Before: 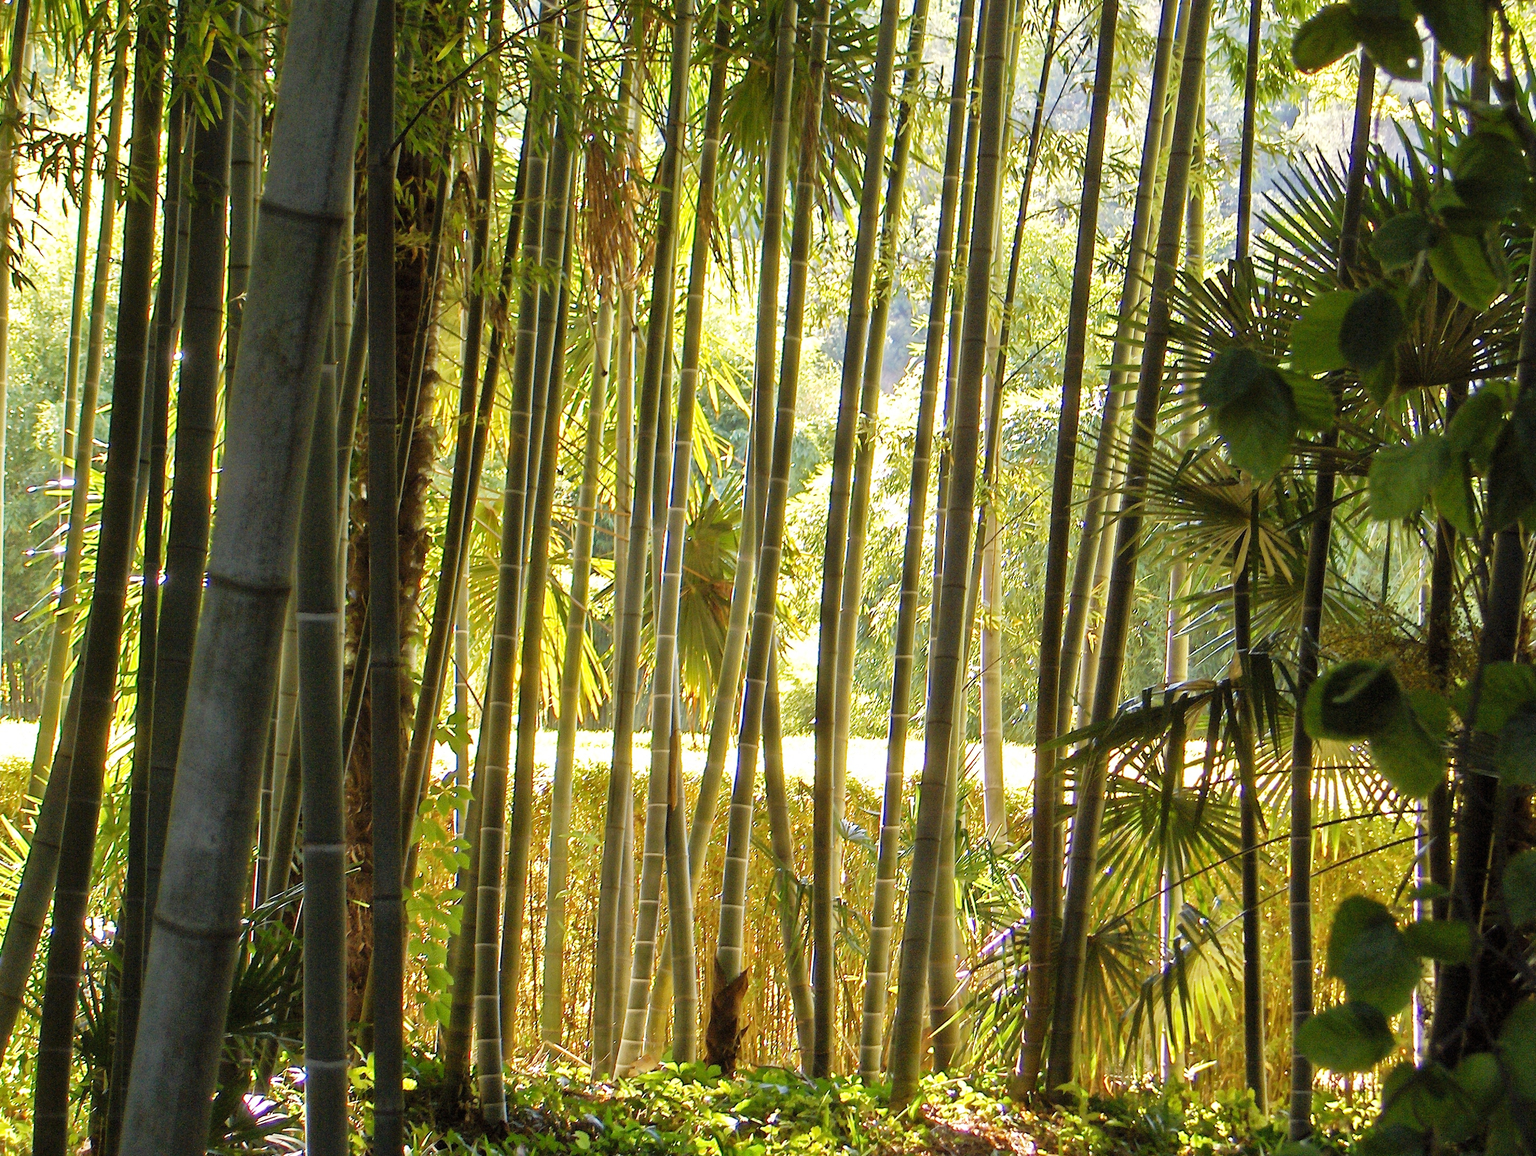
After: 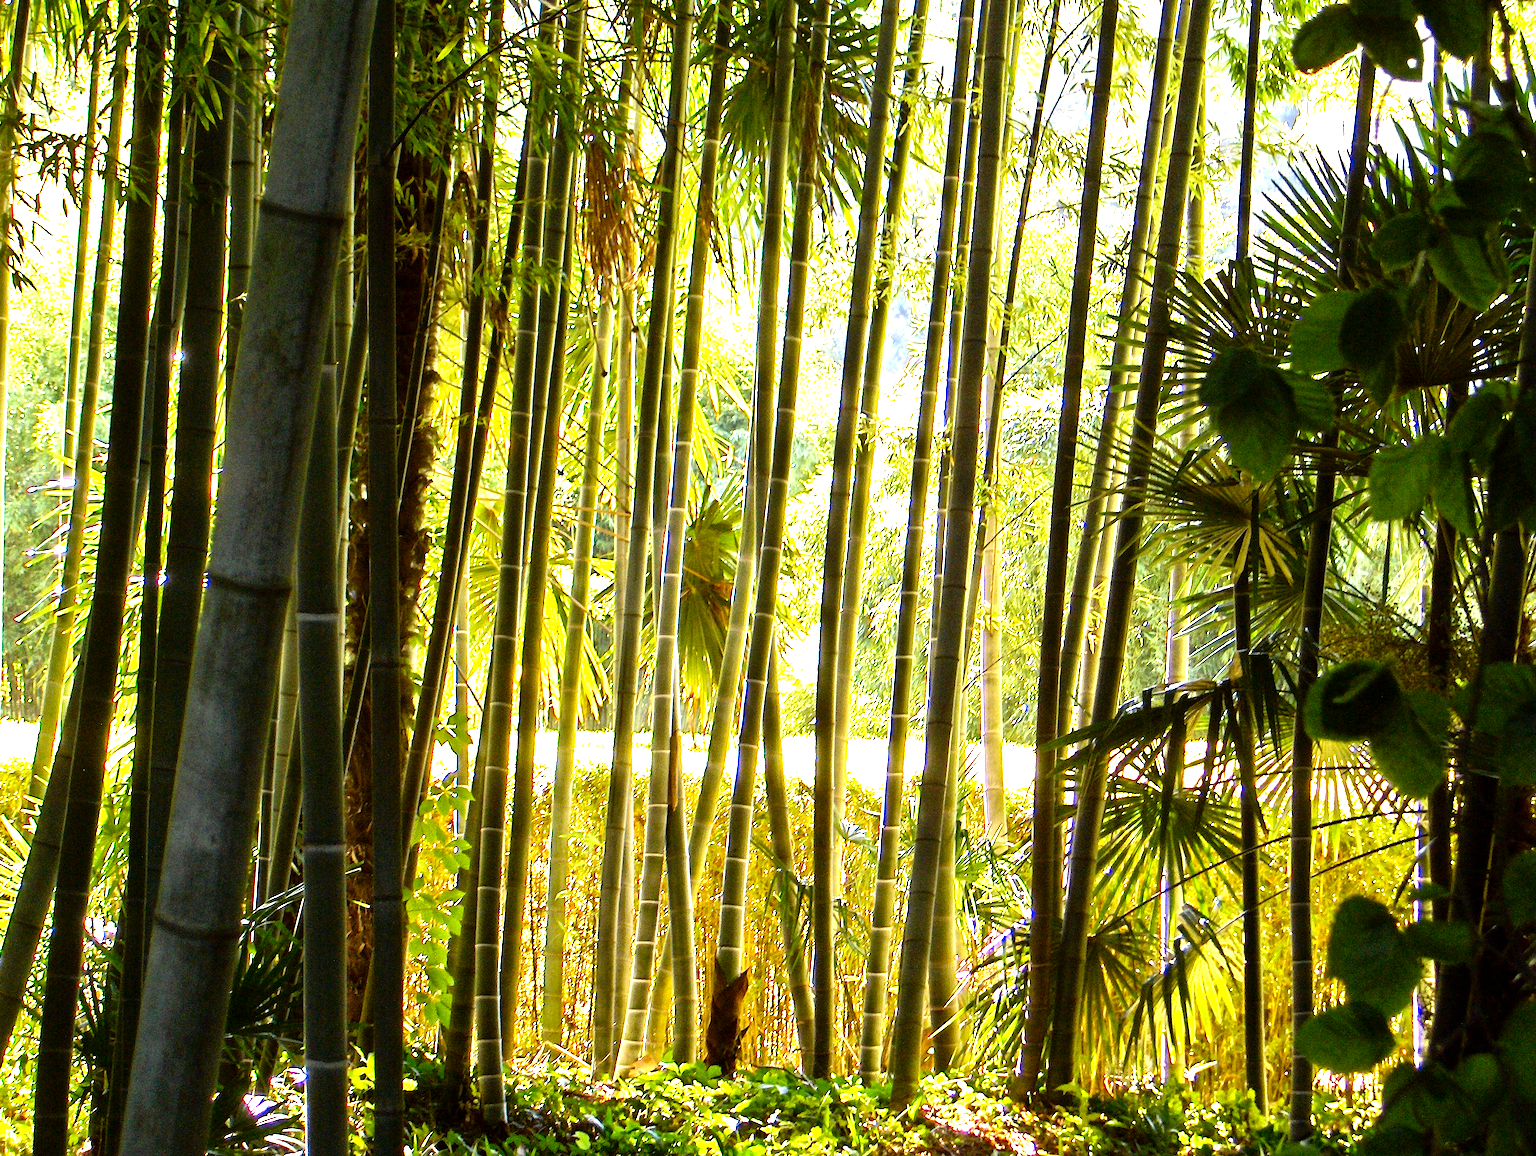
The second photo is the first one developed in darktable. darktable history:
tone equalizer: -8 EV -0.411 EV, -7 EV -0.355 EV, -6 EV -0.328 EV, -5 EV -0.253 EV, -3 EV 0.244 EV, -2 EV 0.309 EV, -1 EV 0.382 EV, +0 EV 0.445 EV
color zones: curves: ch0 [(0.018, 0.548) (0.224, 0.64) (0.425, 0.447) (0.675, 0.575) (0.732, 0.579)]; ch1 [(0.066, 0.487) (0.25, 0.5) (0.404, 0.43) (0.75, 0.421) (0.956, 0.421)]; ch2 [(0.044, 0.561) (0.215, 0.465) (0.399, 0.544) (0.465, 0.548) (0.614, 0.447) (0.724, 0.43) (0.882, 0.623) (0.956, 0.632)], mix -121.92%
contrast brightness saturation: contrast 0.127, brightness -0.238, saturation 0.137
exposure: black level correction 0, exposure 0.701 EV, compensate highlight preservation false
